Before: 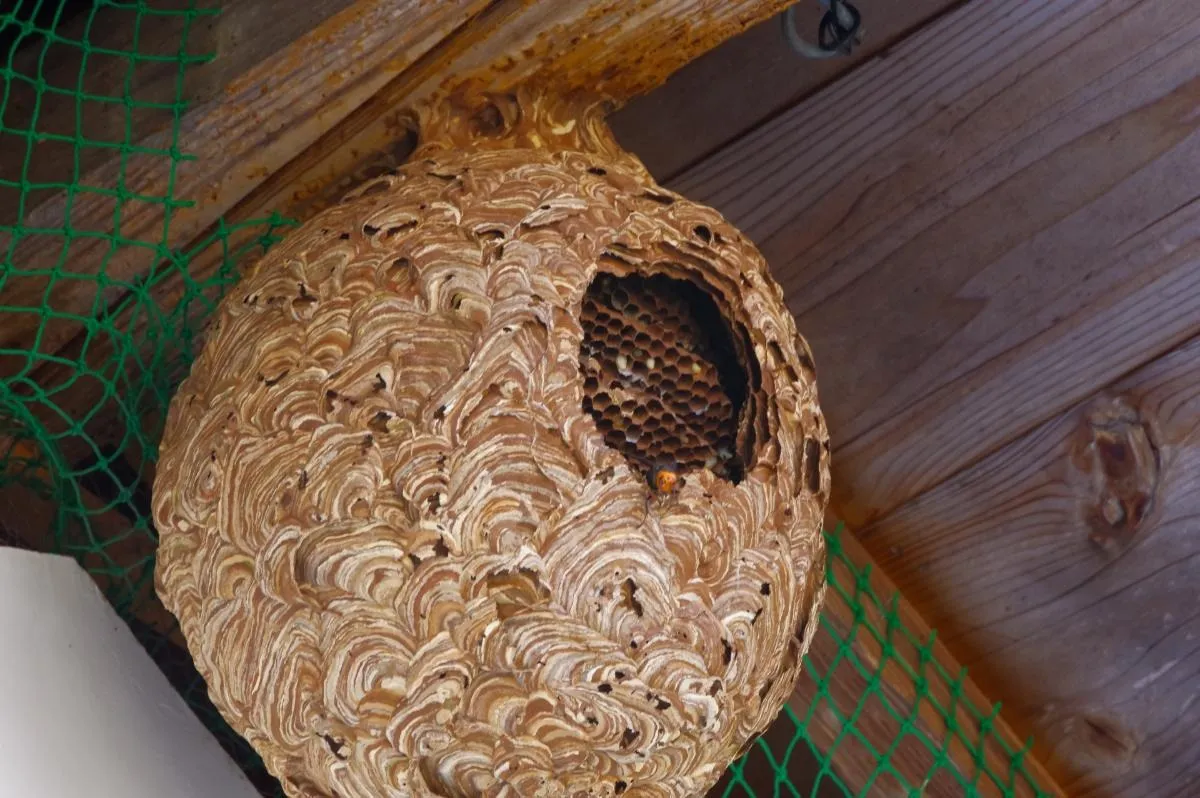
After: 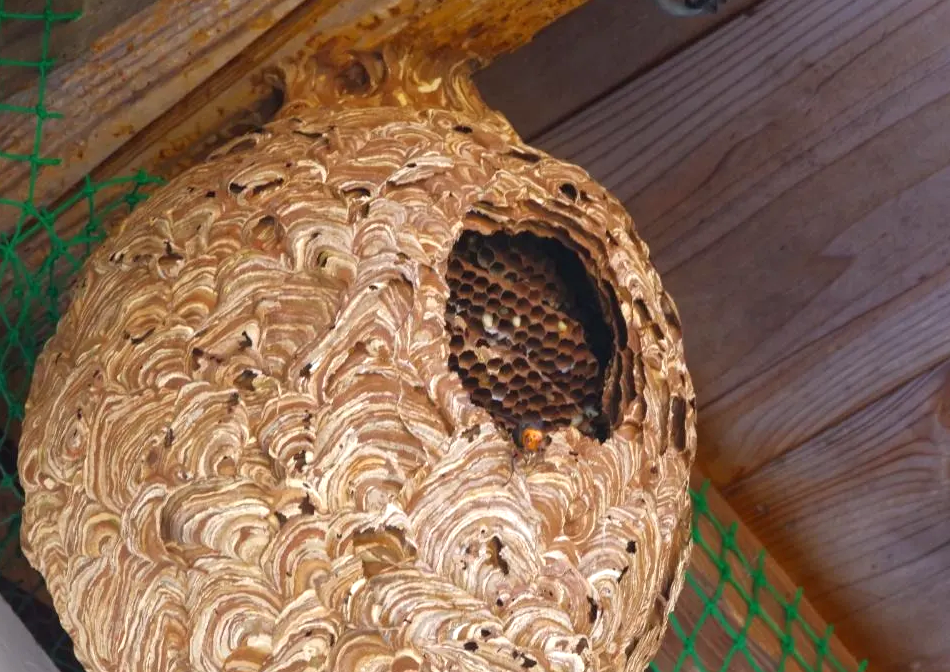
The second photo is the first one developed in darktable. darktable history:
crop: left 11.225%, top 5.381%, right 9.565%, bottom 10.314%
exposure: black level correction 0, exposure 0.5 EV, compensate exposure bias true, compensate highlight preservation false
